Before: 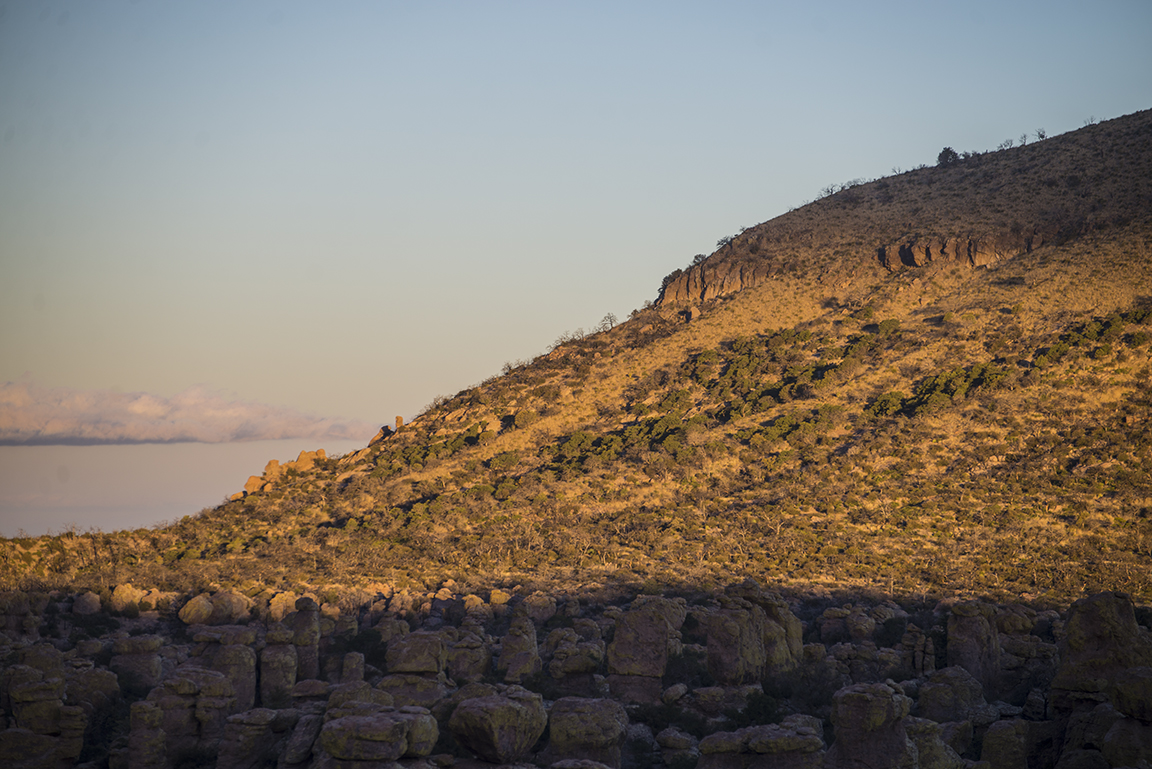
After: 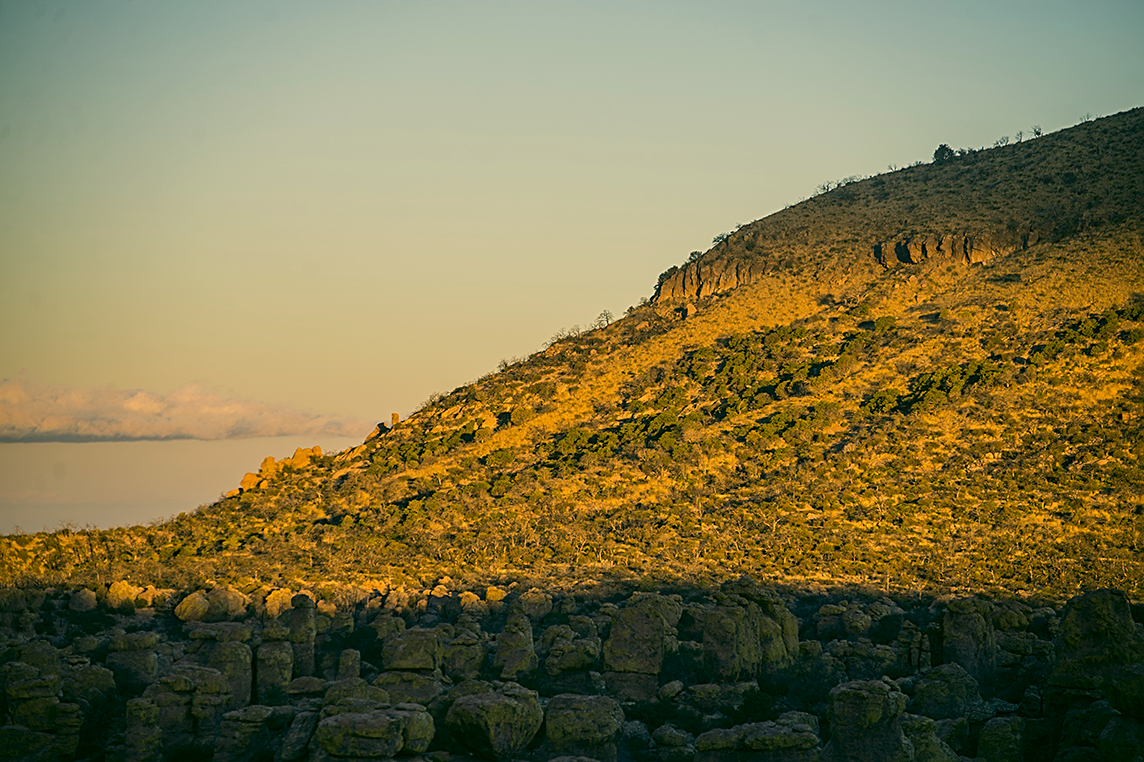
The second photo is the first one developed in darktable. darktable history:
crop: left 0.434%, top 0.485%, right 0.244%, bottom 0.386%
color correction: highlights a* 5.3, highlights b* 24.26, shadows a* -15.58, shadows b* 4.02
sharpen: on, module defaults
